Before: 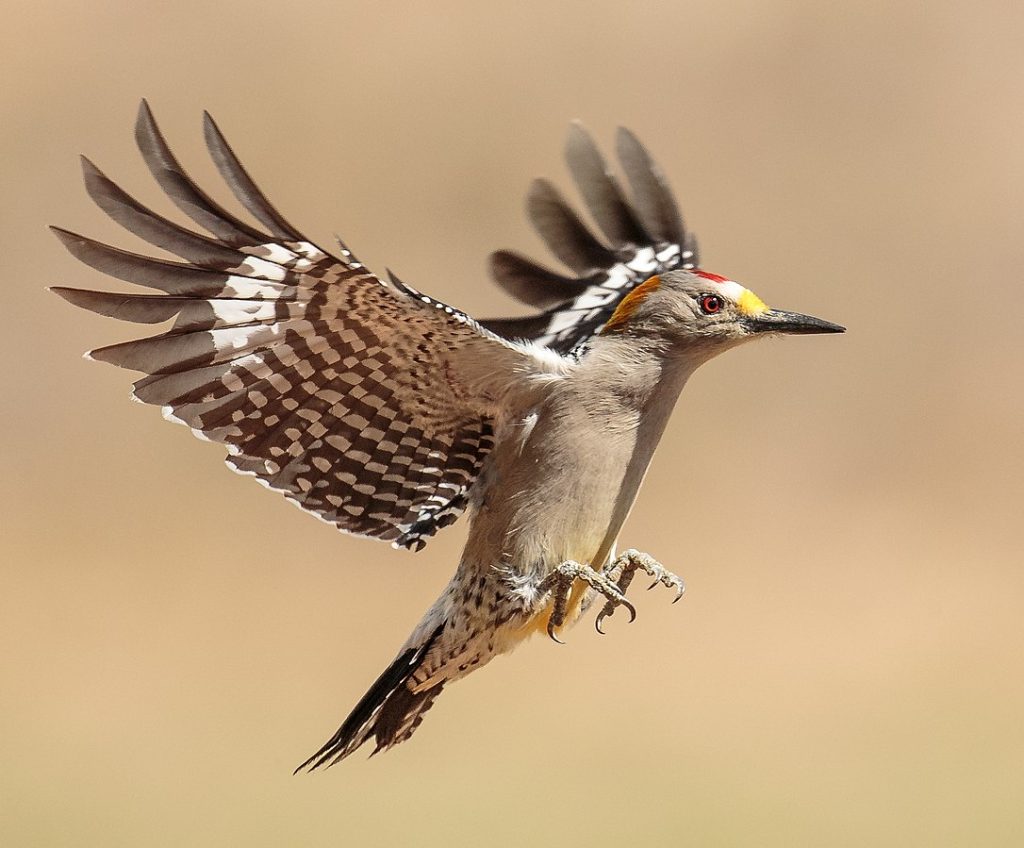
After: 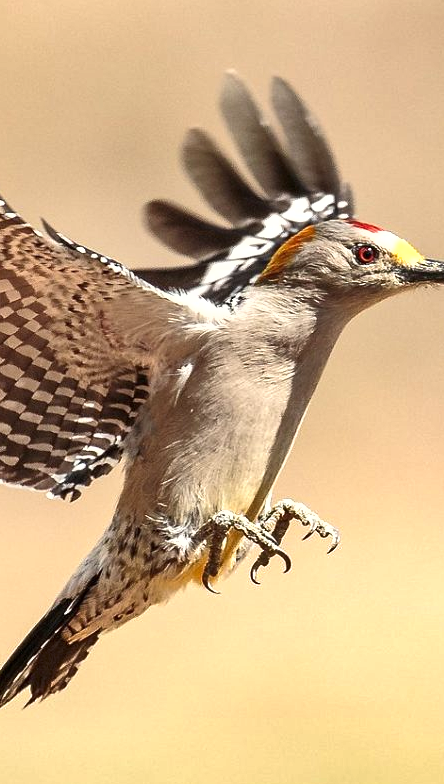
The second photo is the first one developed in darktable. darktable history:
shadows and highlights: soften with gaussian
exposure: exposure 0.663 EV, compensate exposure bias true, compensate highlight preservation false
contrast brightness saturation: saturation -0.067
crop: left 33.705%, top 5.986%, right 22.775%
